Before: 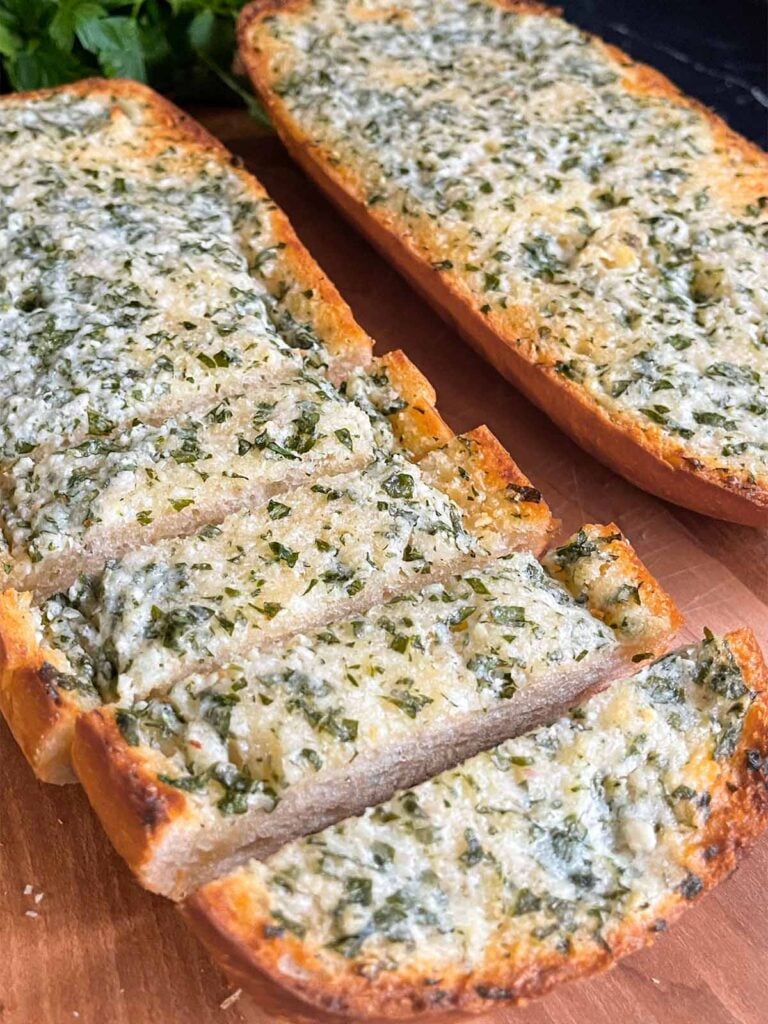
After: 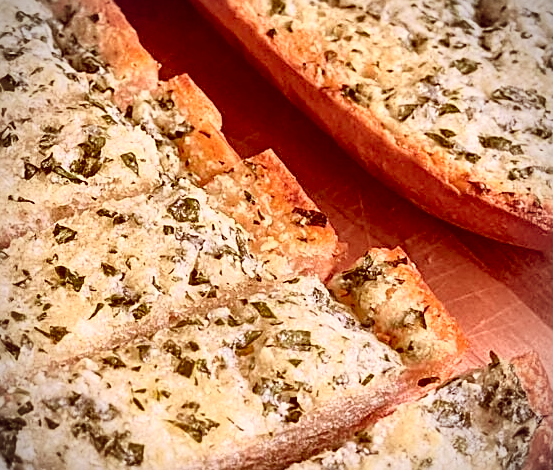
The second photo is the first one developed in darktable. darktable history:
shadows and highlights: low approximation 0.01, soften with gaussian
crop and rotate: left 27.938%, top 27.046%, bottom 27.046%
exposure: compensate exposure bias true, compensate highlight preservation false
vignetting: unbound false
local contrast: highlights 100%, shadows 100%, detail 120%, midtone range 0.2
tone curve: curves: ch0 [(0, 0.021) (0.049, 0.044) (0.152, 0.14) (0.328, 0.377) (0.473, 0.543) (0.663, 0.734) (0.84, 0.899) (1, 0.969)]; ch1 [(0, 0) (0.302, 0.331) (0.427, 0.433) (0.472, 0.47) (0.502, 0.503) (0.527, 0.524) (0.564, 0.591) (0.602, 0.632) (0.677, 0.701) (0.859, 0.885) (1, 1)]; ch2 [(0, 0) (0.33, 0.301) (0.447, 0.44) (0.487, 0.496) (0.502, 0.516) (0.535, 0.563) (0.565, 0.6) (0.618, 0.629) (1, 1)], color space Lab, independent channels, preserve colors none
color correction: highlights a* 9.03, highlights b* 8.71, shadows a* 40, shadows b* 40, saturation 0.8
sharpen: on, module defaults
